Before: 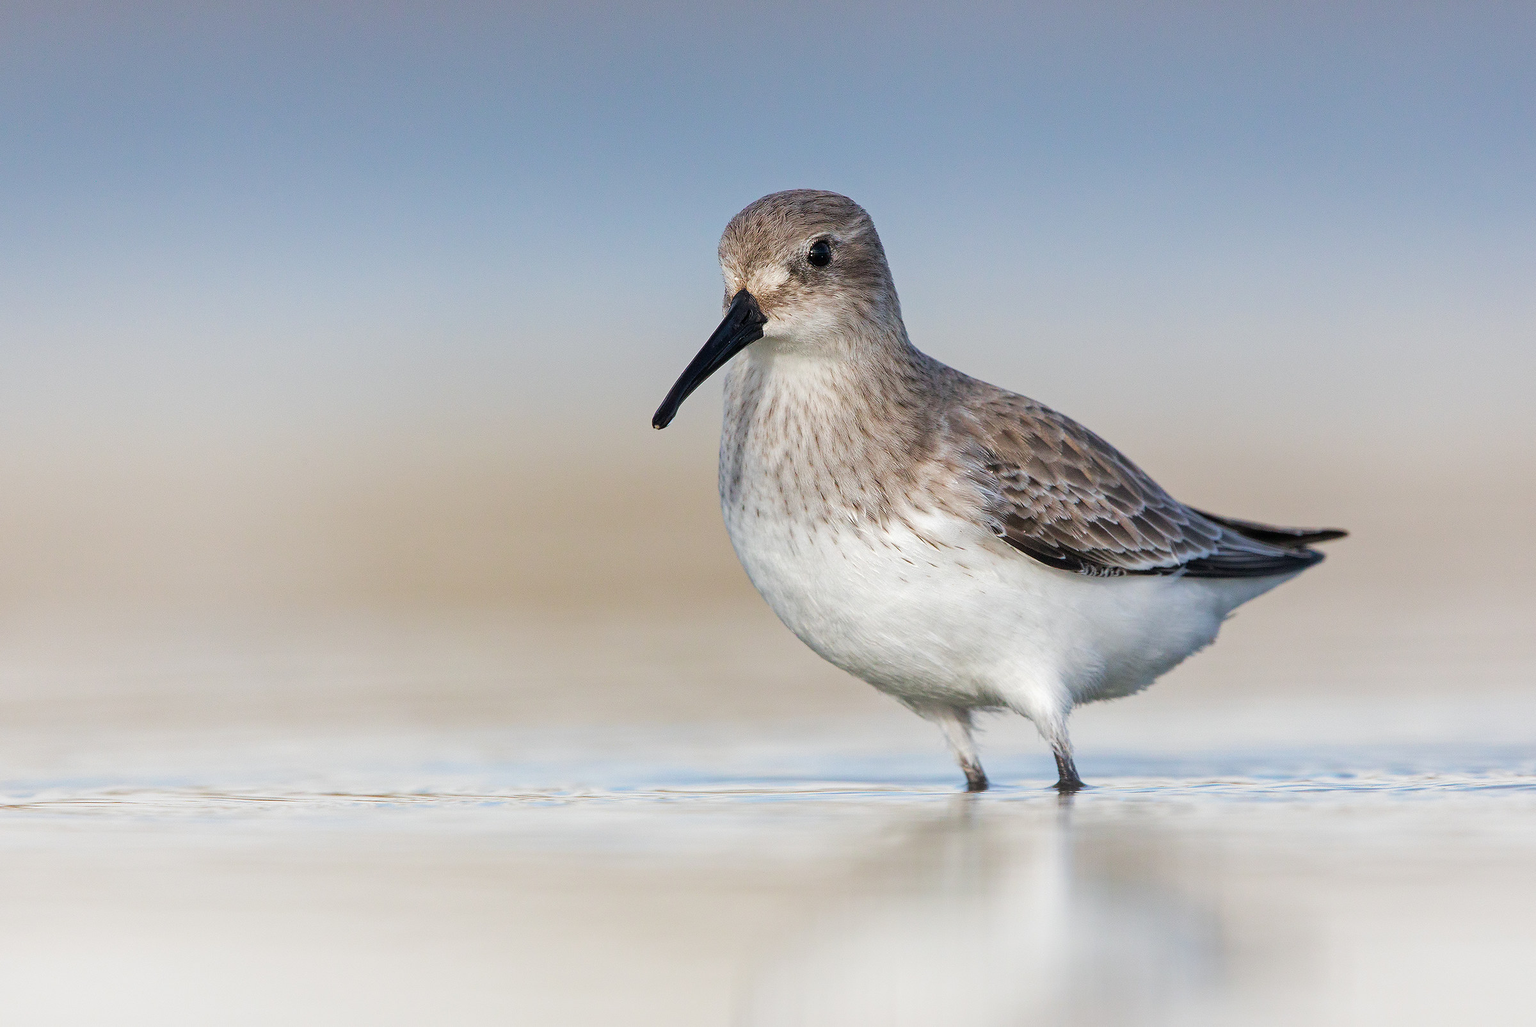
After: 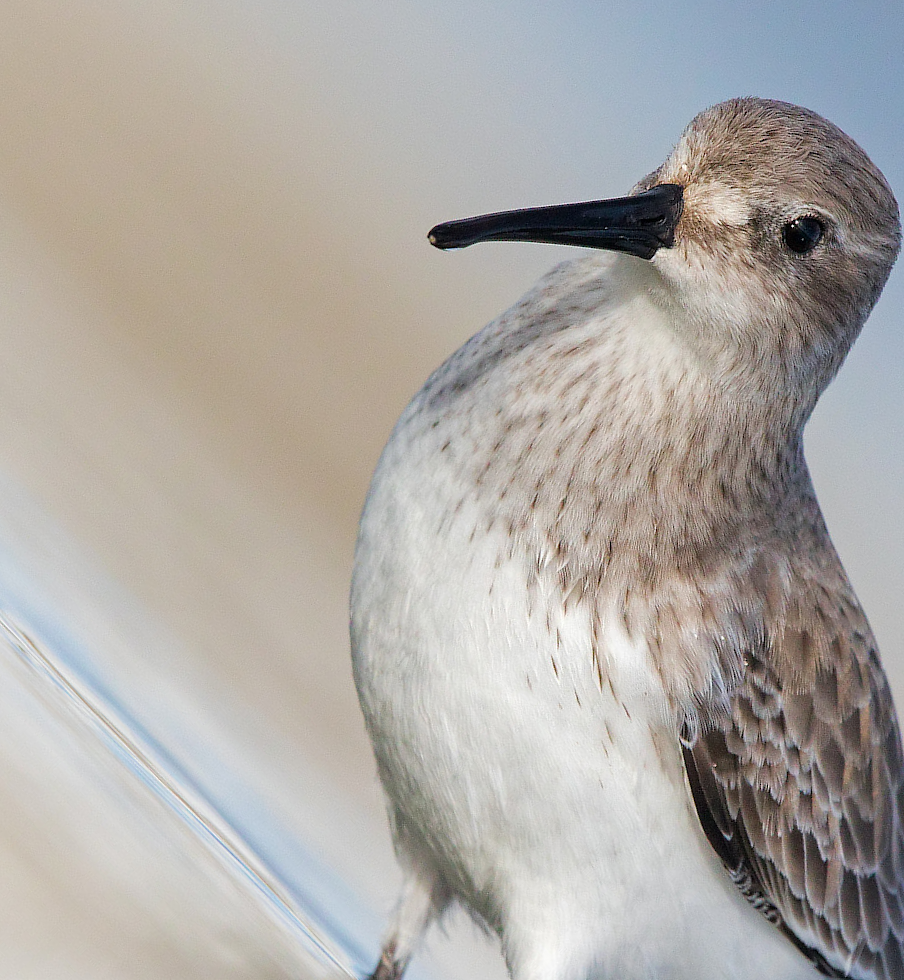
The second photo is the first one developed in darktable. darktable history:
crop and rotate: angle -45.86°, top 16.455%, right 0.812%, bottom 11.687%
